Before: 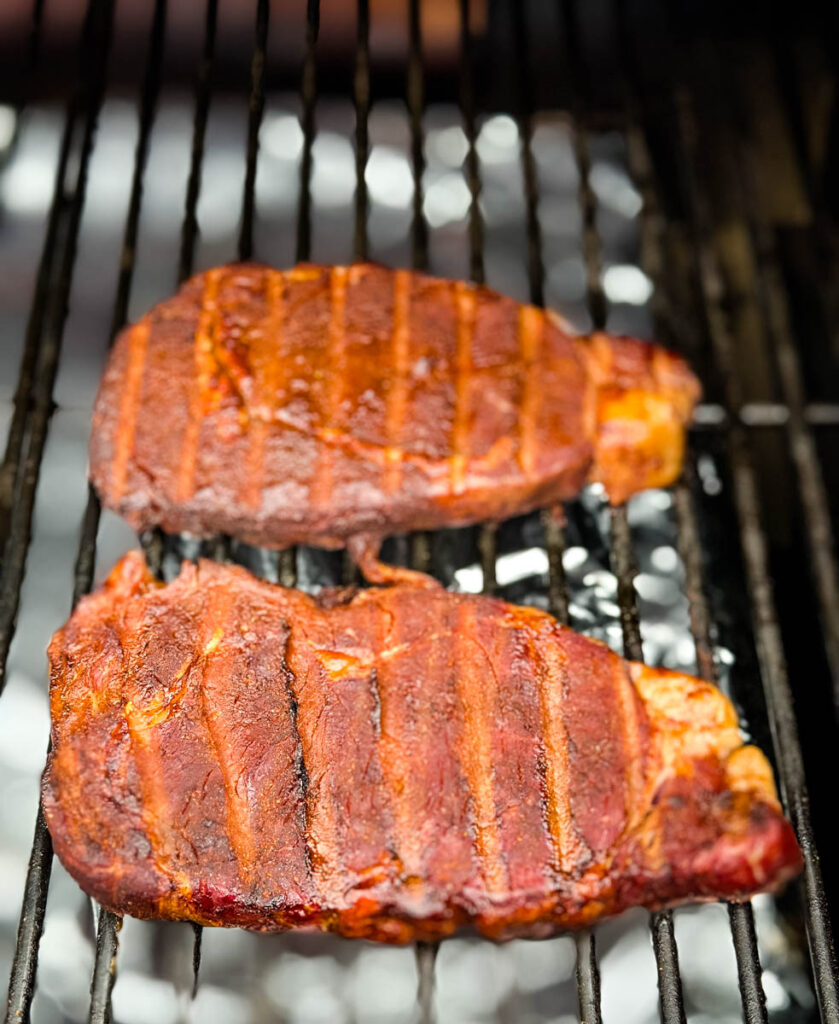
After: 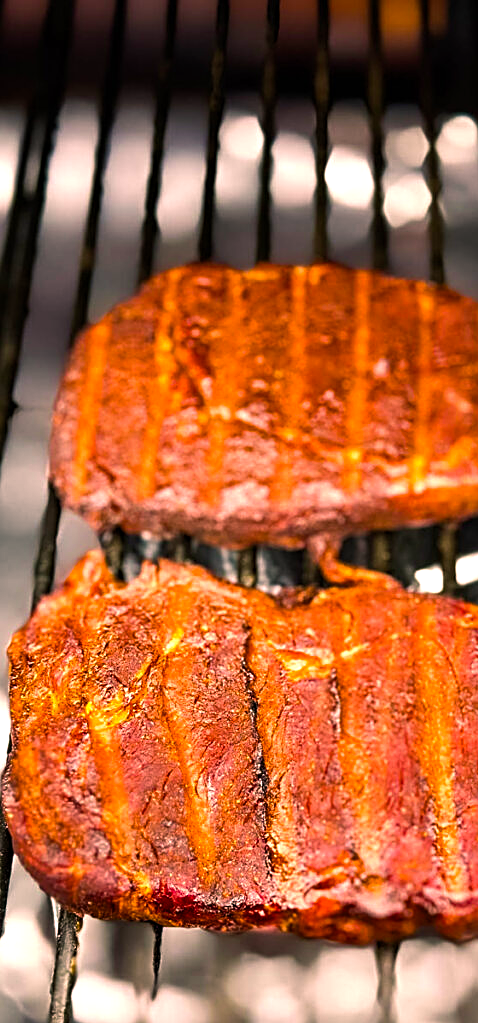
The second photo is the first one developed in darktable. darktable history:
sharpen: on, module defaults
color balance rgb: shadows lift › hue 86.33°, highlights gain › chroma 4.529%, highlights gain › hue 33.64°, perceptual saturation grading › global saturation 29.307%, perceptual saturation grading › mid-tones 12.058%, perceptual saturation grading › shadows 9.131%, perceptual brilliance grading › global brilliance 15.462%, perceptual brilliance grading › shadows -35.354%
crop: left 4.784%, right 38.16%
velvia: on, module defaults
